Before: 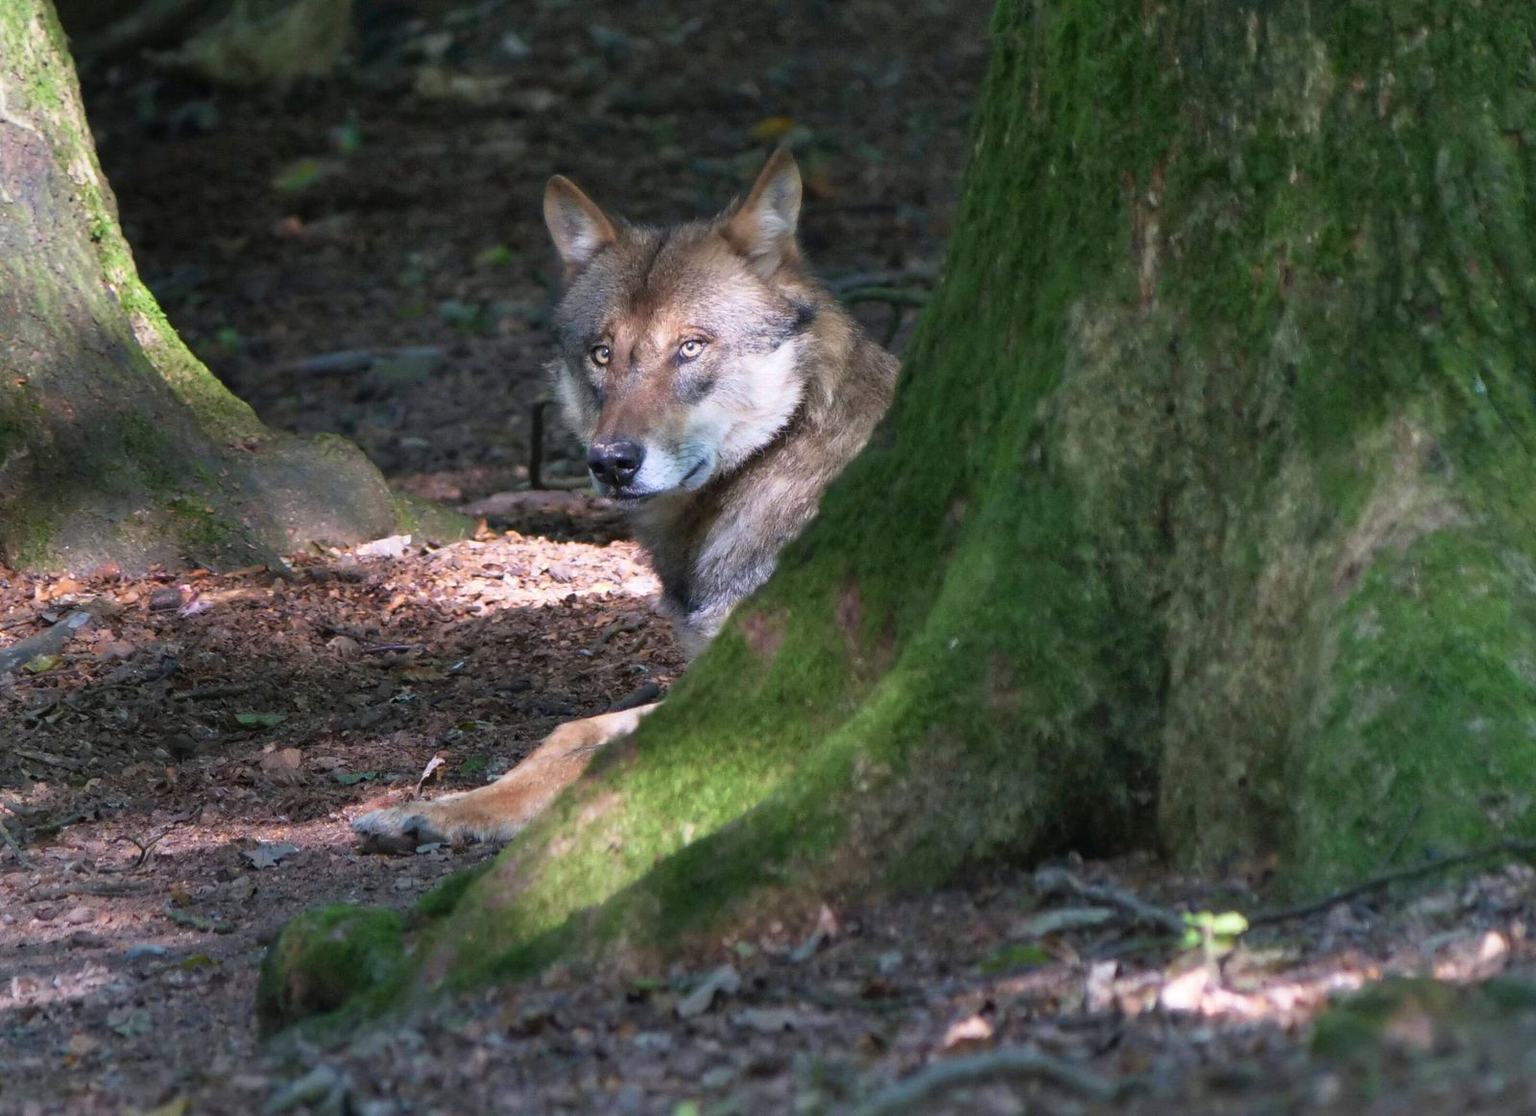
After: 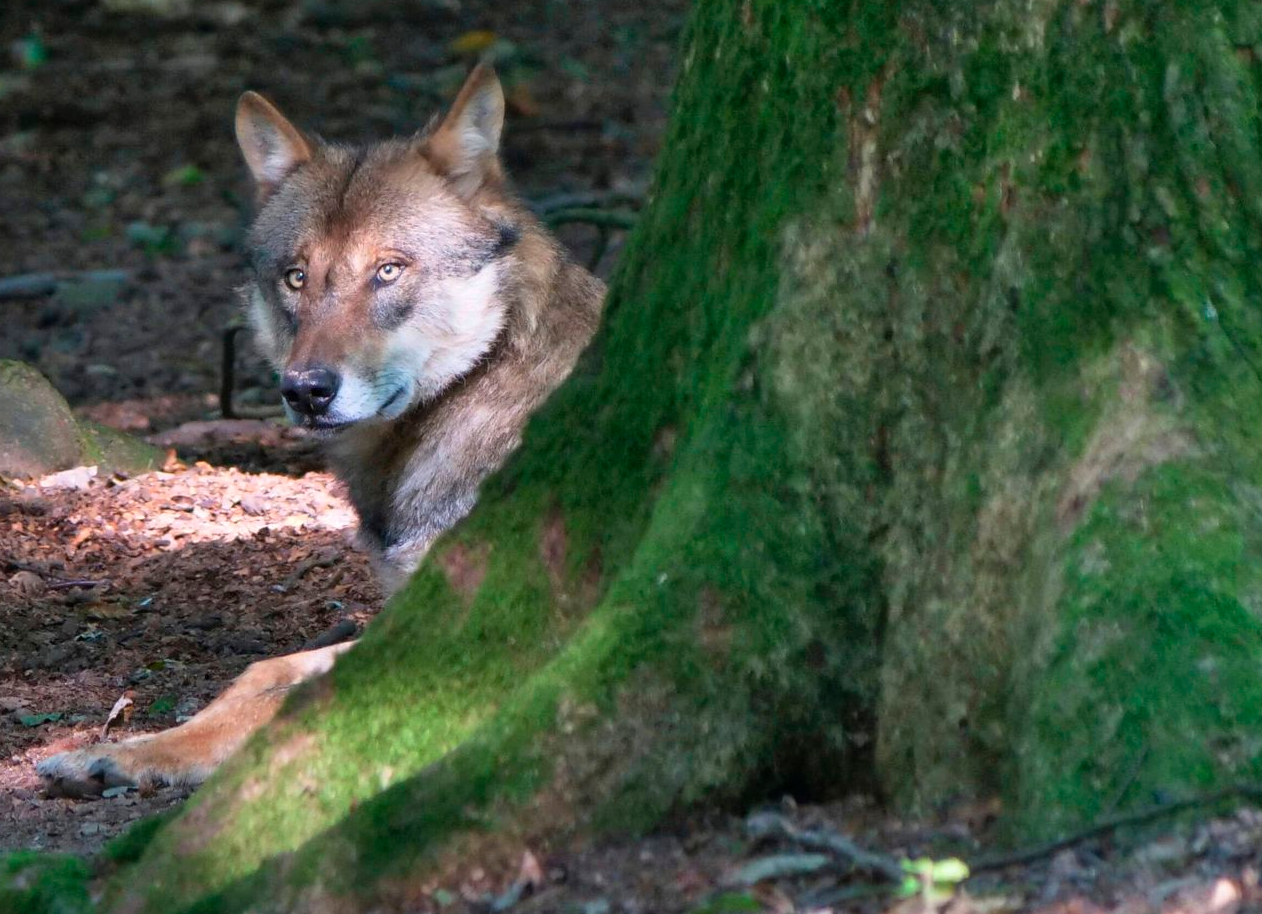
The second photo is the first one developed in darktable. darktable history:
crop and rotate: left 20.74%, top 7.912%, right 0.375%, bottom 13.378%
shadows and highlights: shadows 37.27, highlights -28.18, soften with gaussian
